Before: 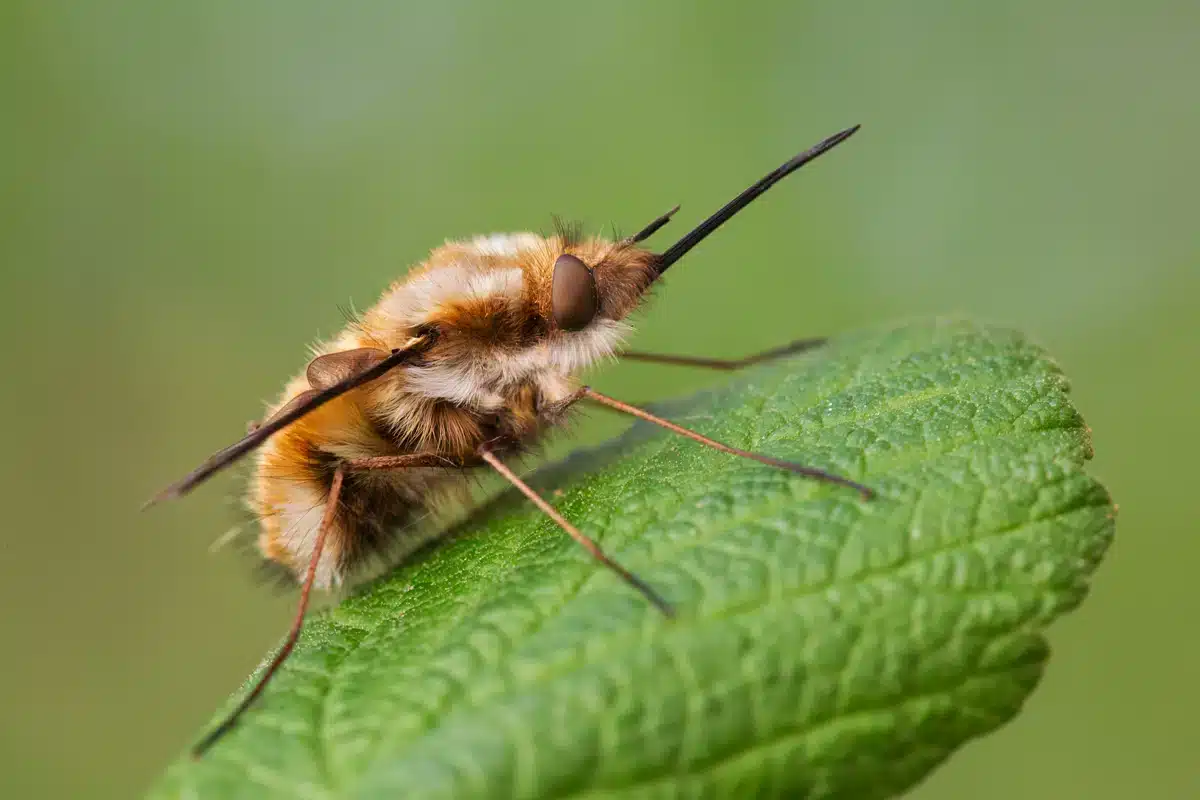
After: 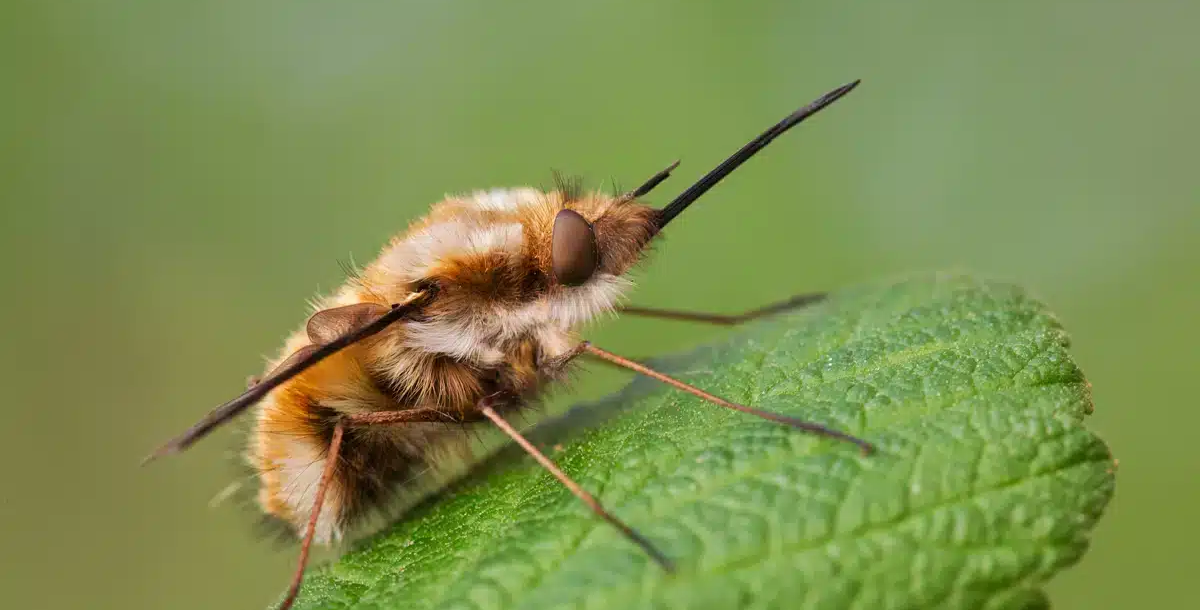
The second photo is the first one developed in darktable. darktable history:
crop: top 5.632%, bottom 18.086%
tone equalizer: edges refinement/feathering 500, mask exposure compensation -1.57 EV, preserve details no
